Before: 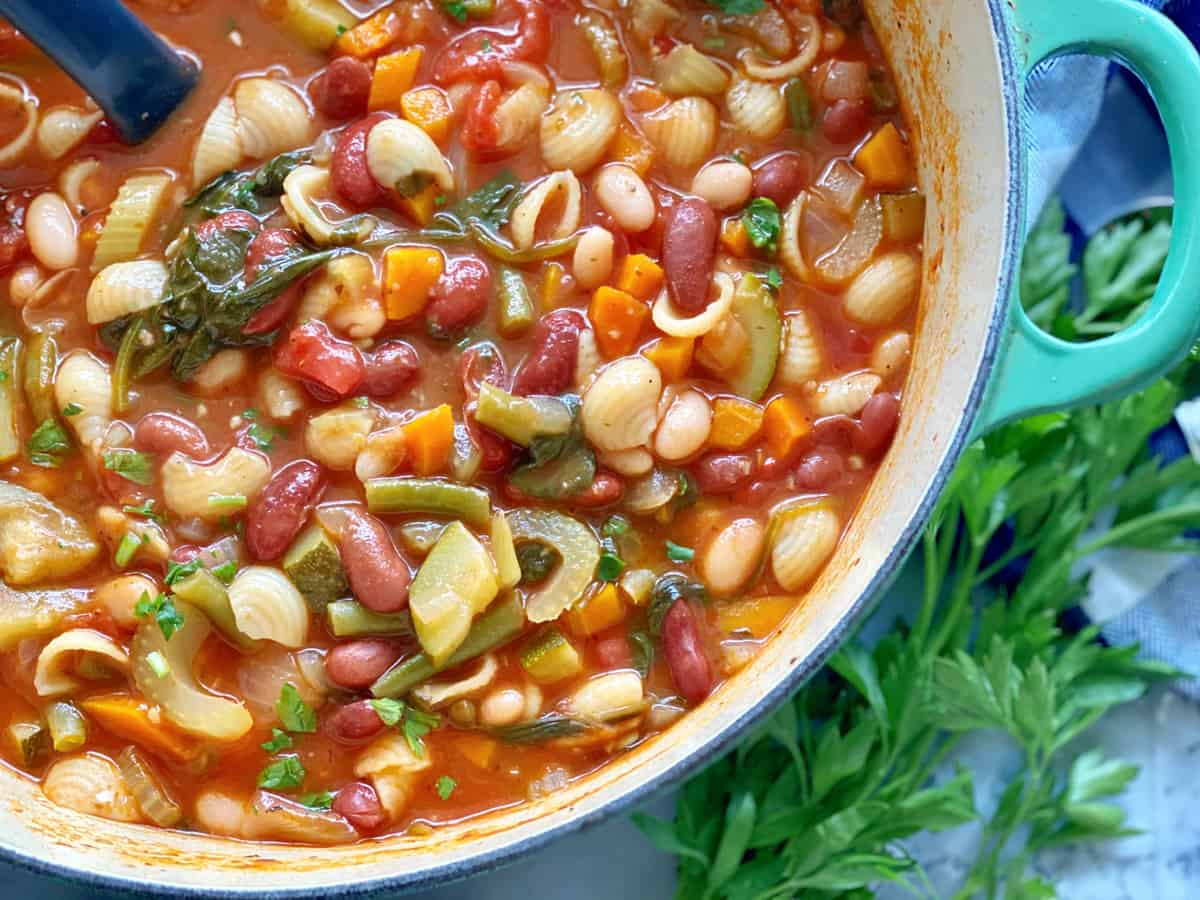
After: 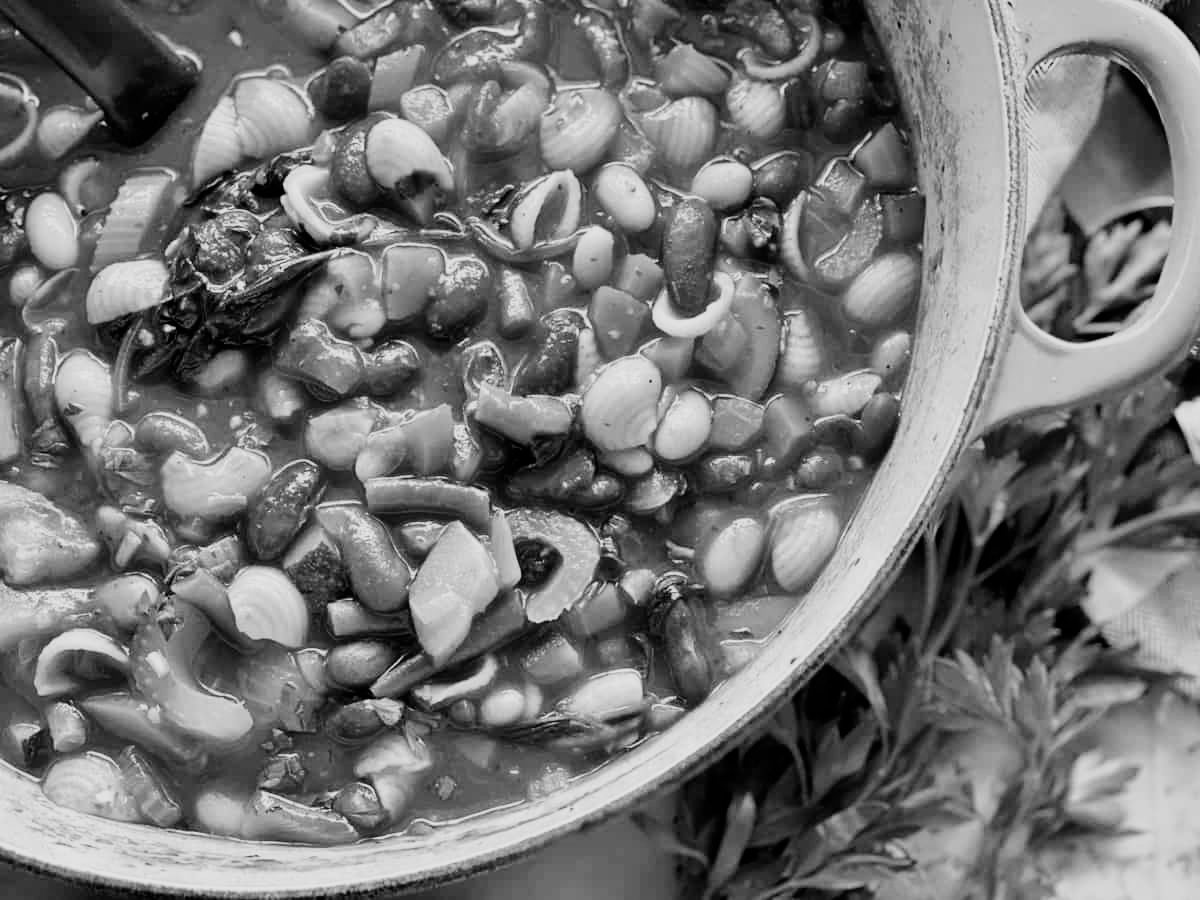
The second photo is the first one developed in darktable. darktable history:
filmic rgb: black relative exposure -5 EV, hardness 2.88, contrast 1.4, highlights saturation mix -30%
color calibration: output gray [0.21, 0.42, 0.37, 0], gray › normalize channels true, illuminant same as pipeline (D50), adaptation XYZ, x 0.346, y 0.359, gamut compression 0
